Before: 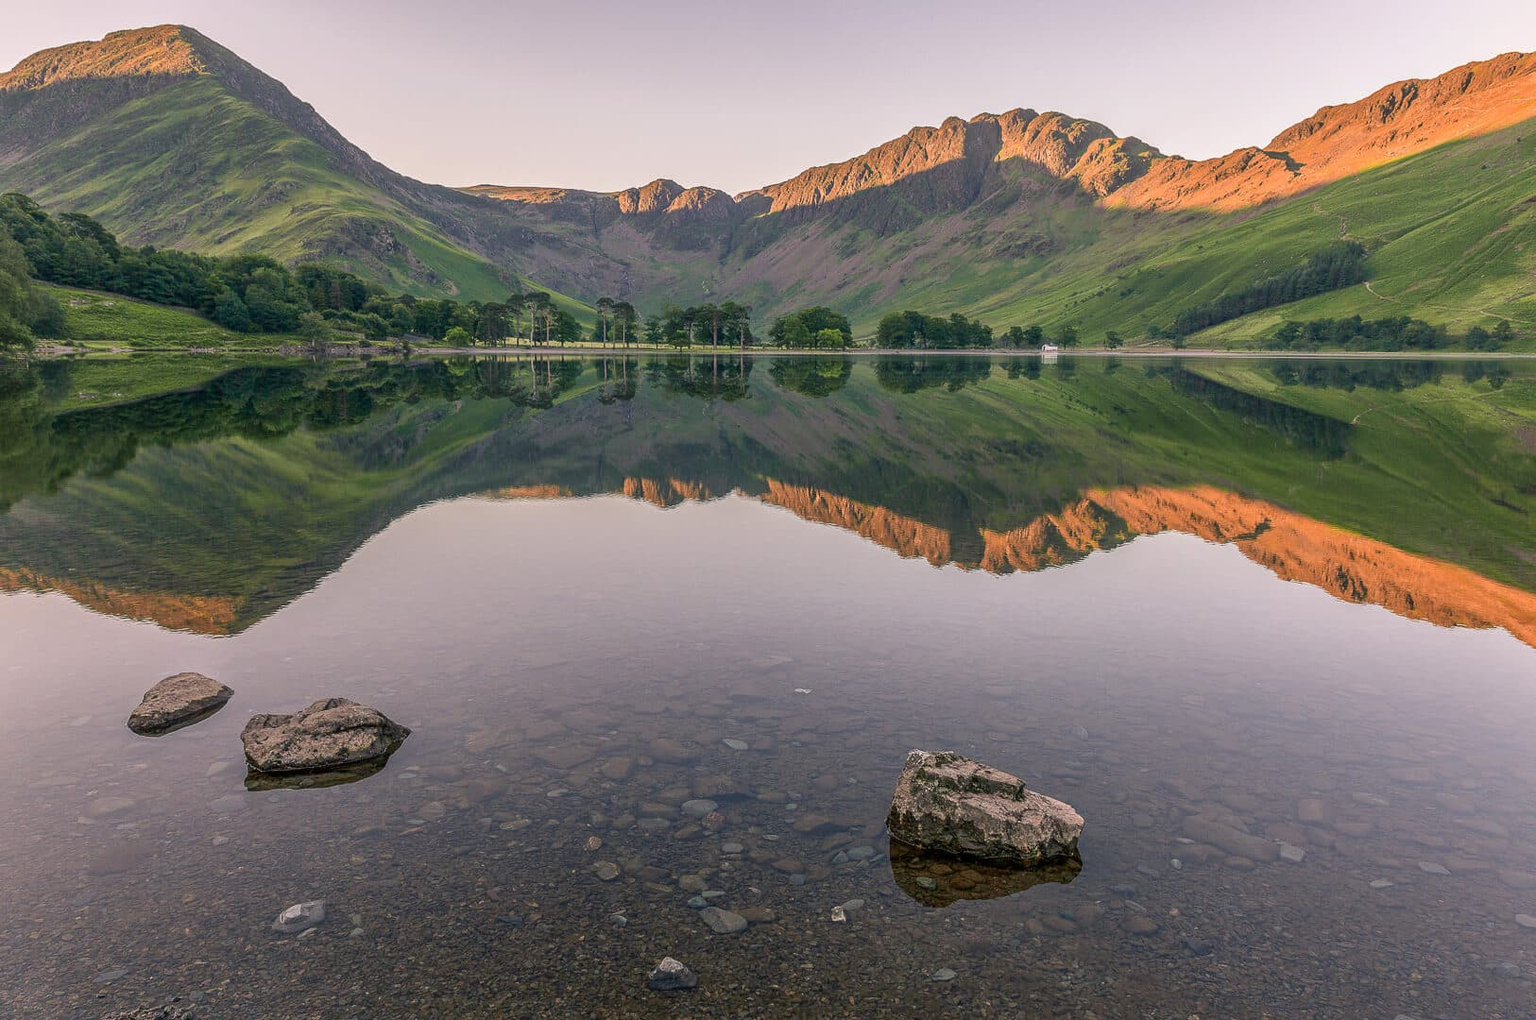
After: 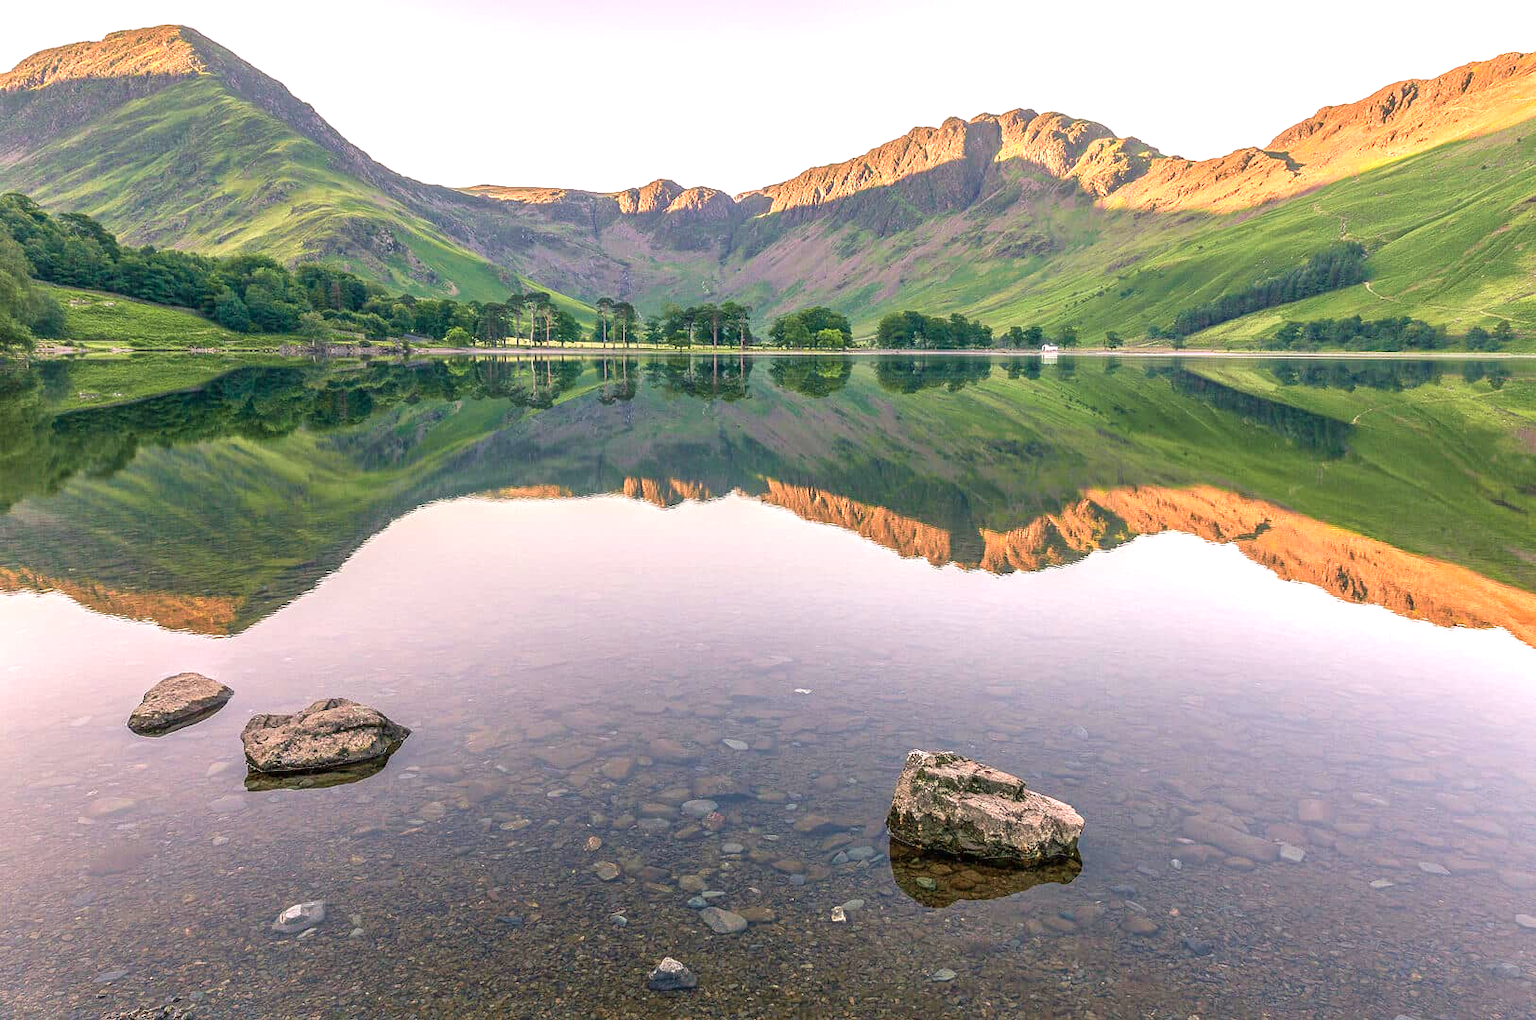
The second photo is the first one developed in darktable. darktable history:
exposure: black level correction 0, exposure 1 EV, compensate highlight preservation false
velvia: on, module defaults
